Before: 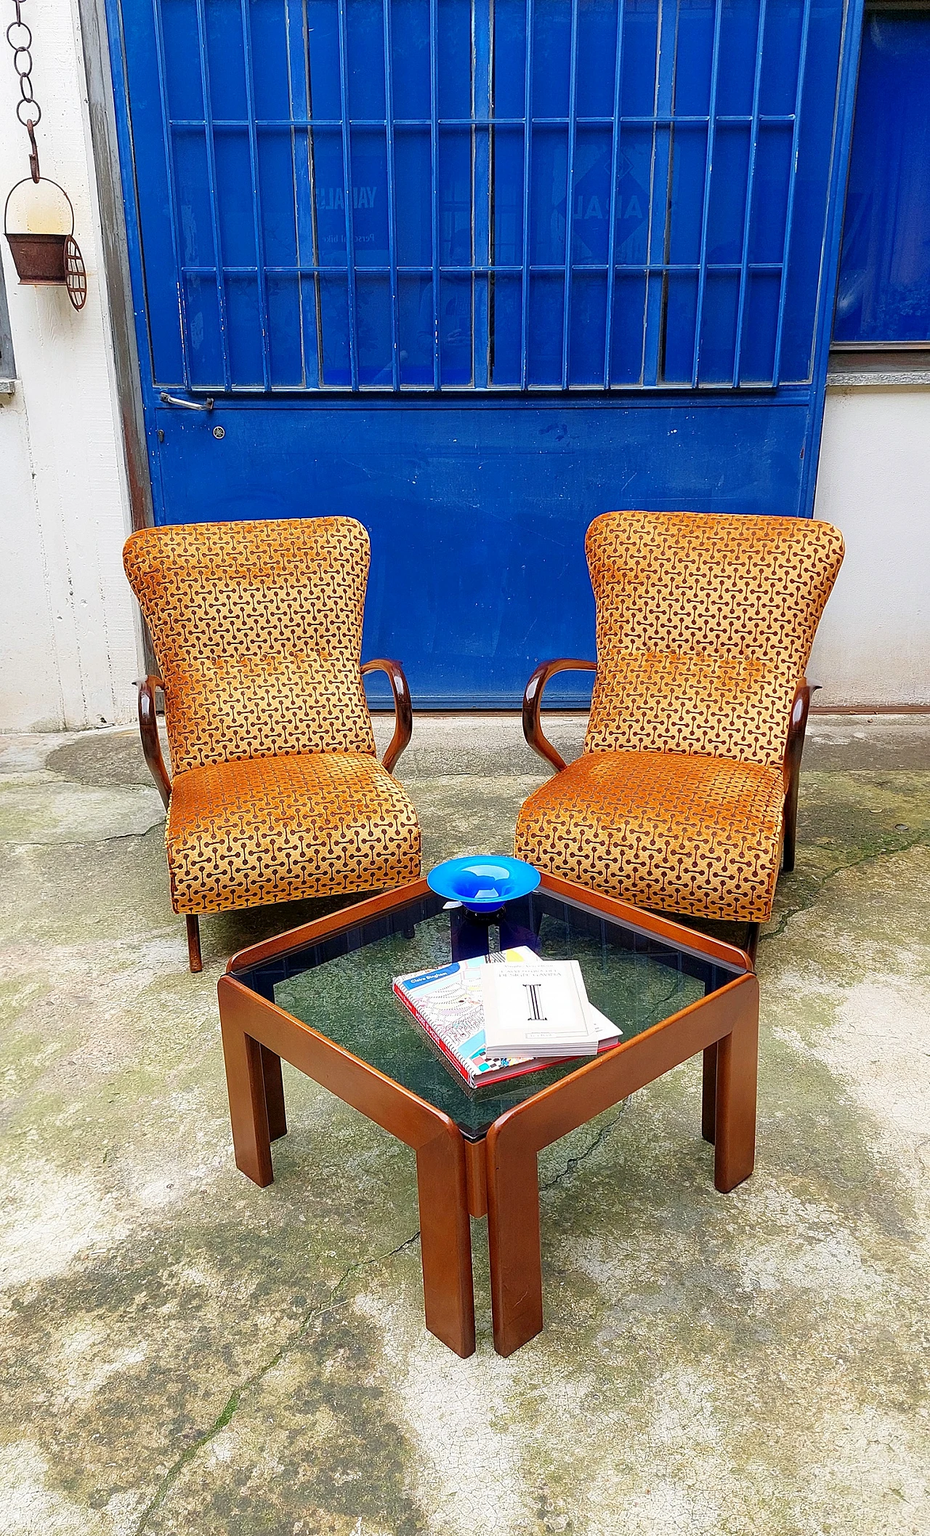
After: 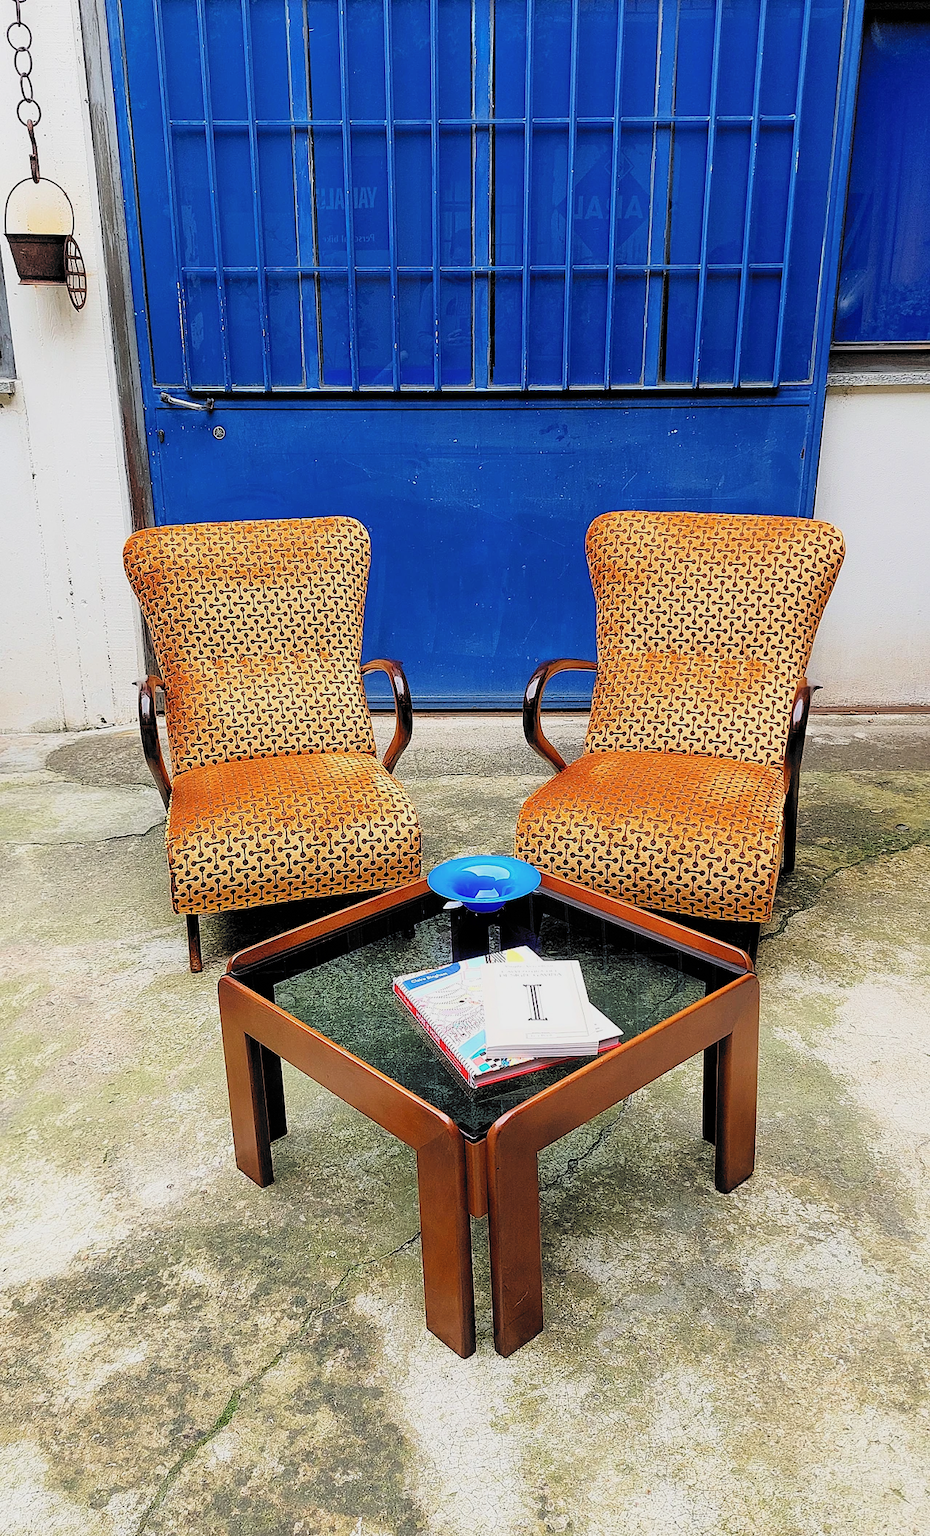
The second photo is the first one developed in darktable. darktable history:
filmic rgb: black relative exposure -5.08 EV, white relative exposure 3.5 EV, threshold 6 EV, hardness 3.17, contrast 1.3, highlights saturation mix -49.94%, color science v6 (2022), iterations of high-quality reconstruction 0, enable highlight reconstruction true
